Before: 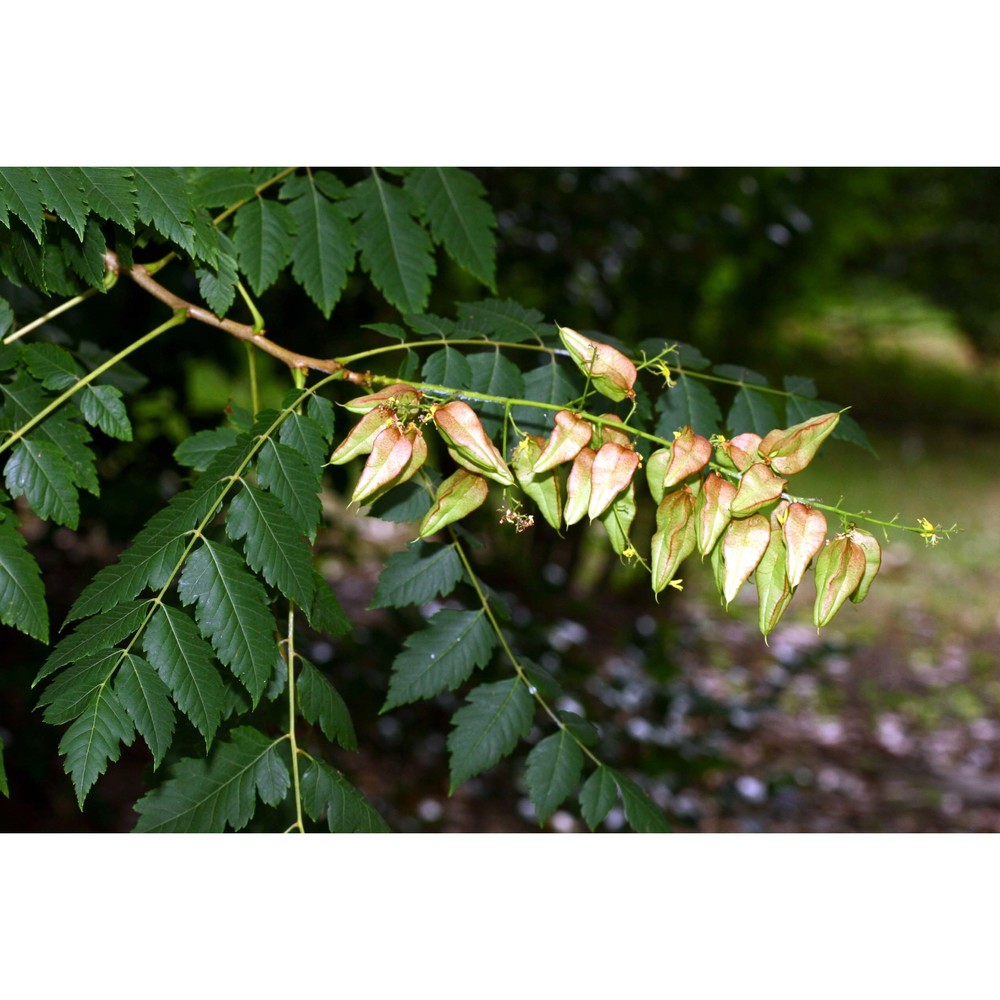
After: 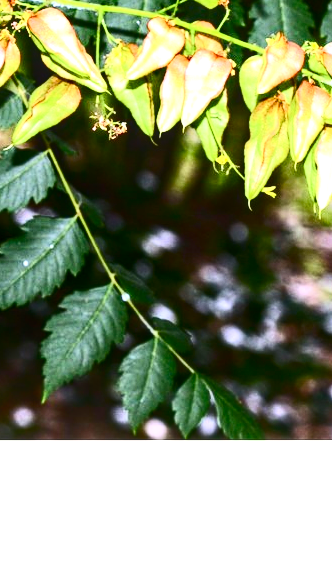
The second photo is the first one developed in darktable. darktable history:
crop: left 40.766%, top 39.332%, right 25.937%, bottom 2.889%
color balance rgb: perceptual saturation grading › global saturation 0.019%, perceptual saturation grading › highlights -14.719%, perceptual saturation grading › shadows 24.198%
tone equalizer: -8 EV -0.397 EV, -7 EV -0.376 EV, -6 EV -0.31 EV, -5 EV -0.195 EV, -3 EV 0.233 EV, -2 EV 0.321 EV, -1 EV 0.396 EV, +0 EV 0.422 EV, edges refinement/feathering 500, mask exposure compensation -1.57 EV, preserve details no
exposure: exposure 0.774 EV, compensate highlight preservation false
local contrast: on, module defaults
color calibration: illuminant same as pipeline (D50), adaptation XYZ, x 0.347, y 0.357, temperature 5017.05 K
contrast brightness saturation: contrast 0.413, brightness 0.054, saturation 0.249
